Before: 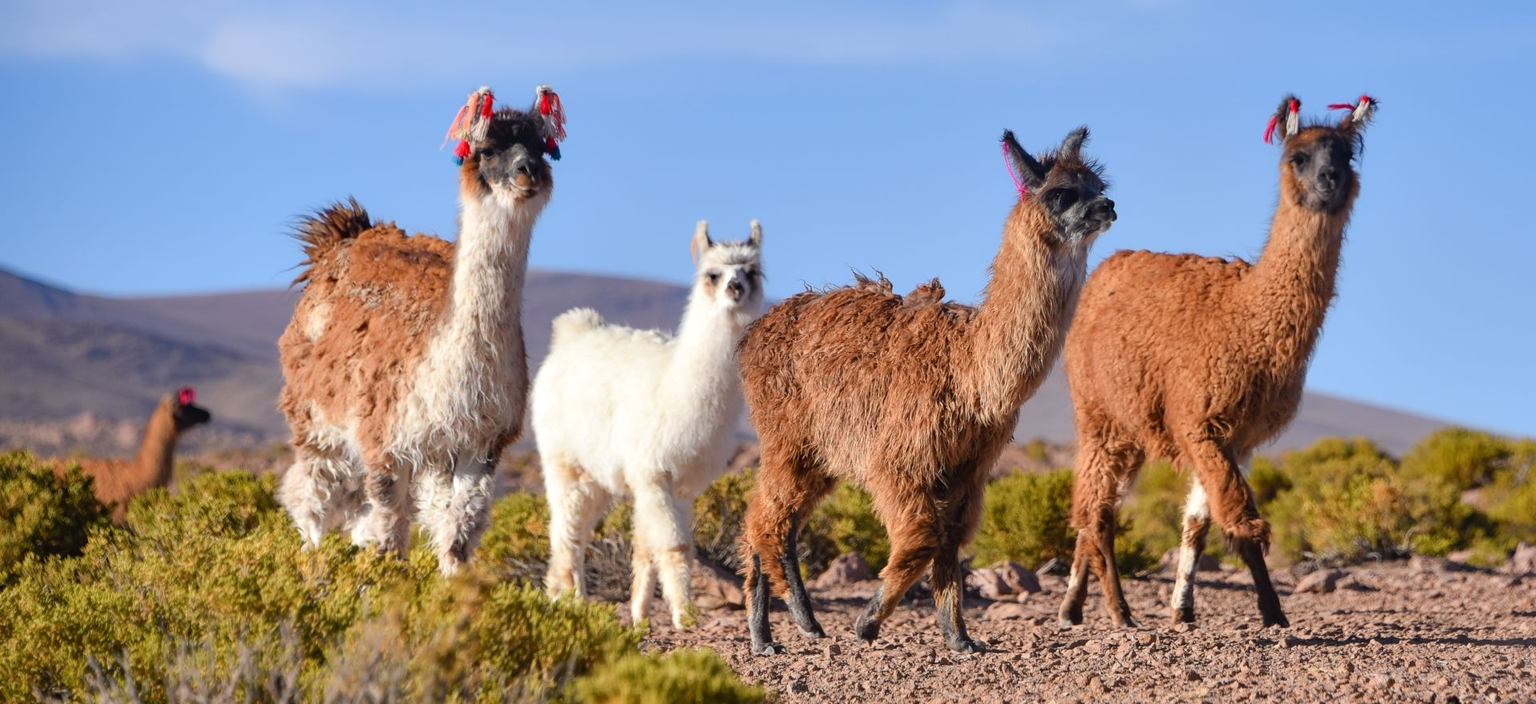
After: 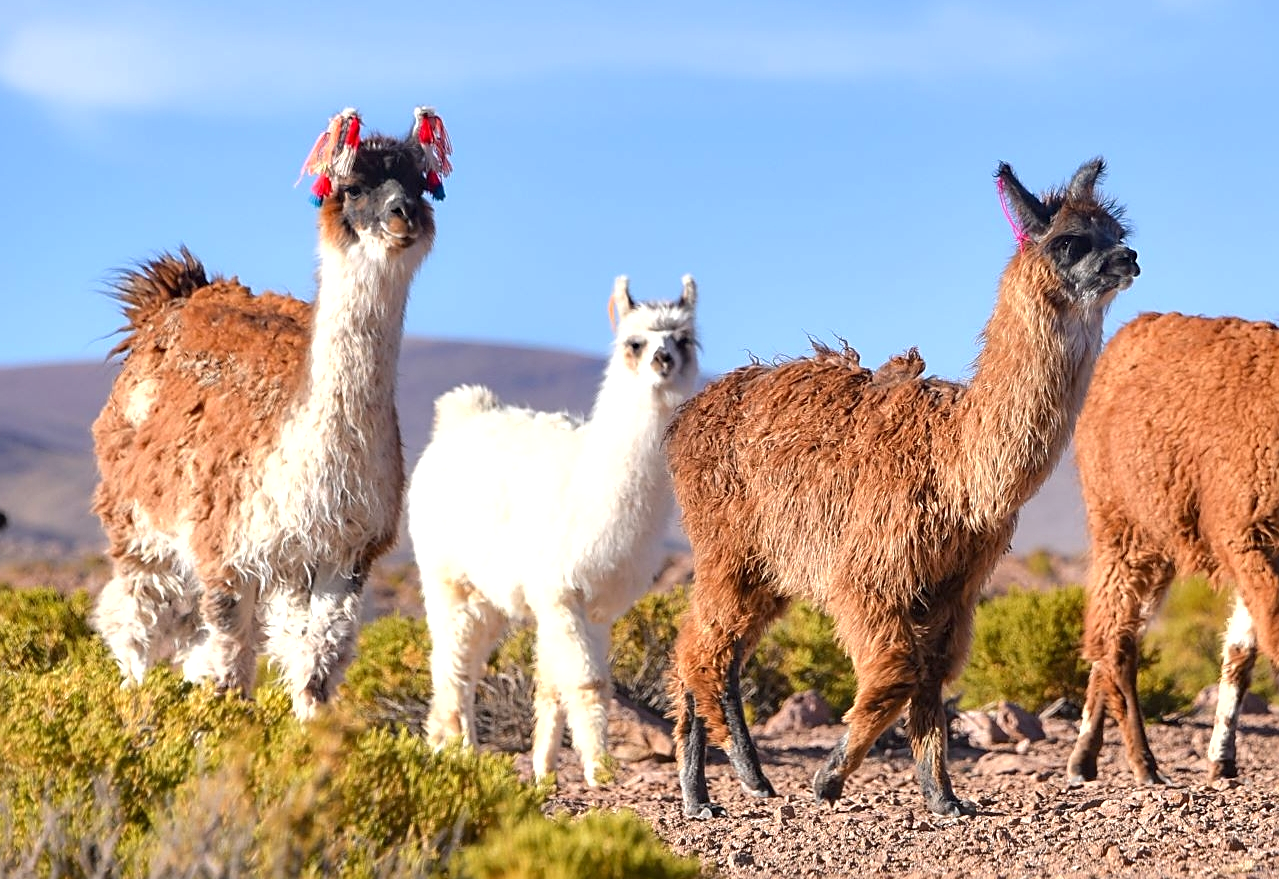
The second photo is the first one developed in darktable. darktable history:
sharpen: on, module defaults
shadows and highlights: shadows 10, white point adjustment 1, highlights -40
exposure: black level correction 0.001, exposure 0.5 EV, compensate exposure bias true, compensate highlight preservation false
crop and rotate: left 13.342%, right 19.991%
